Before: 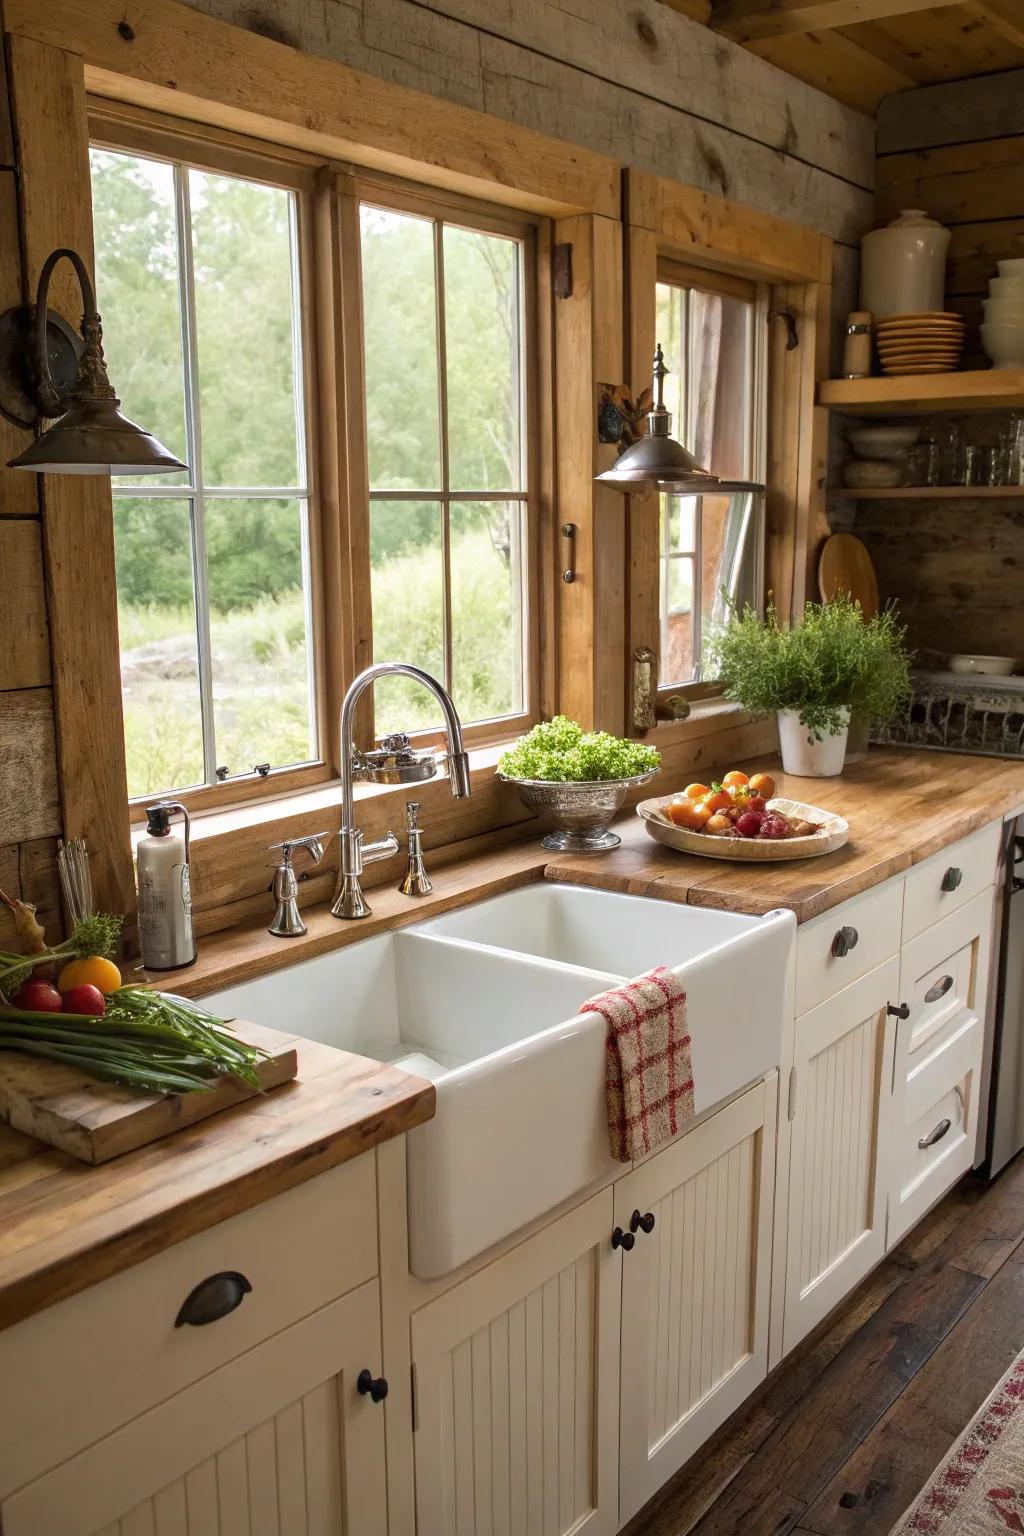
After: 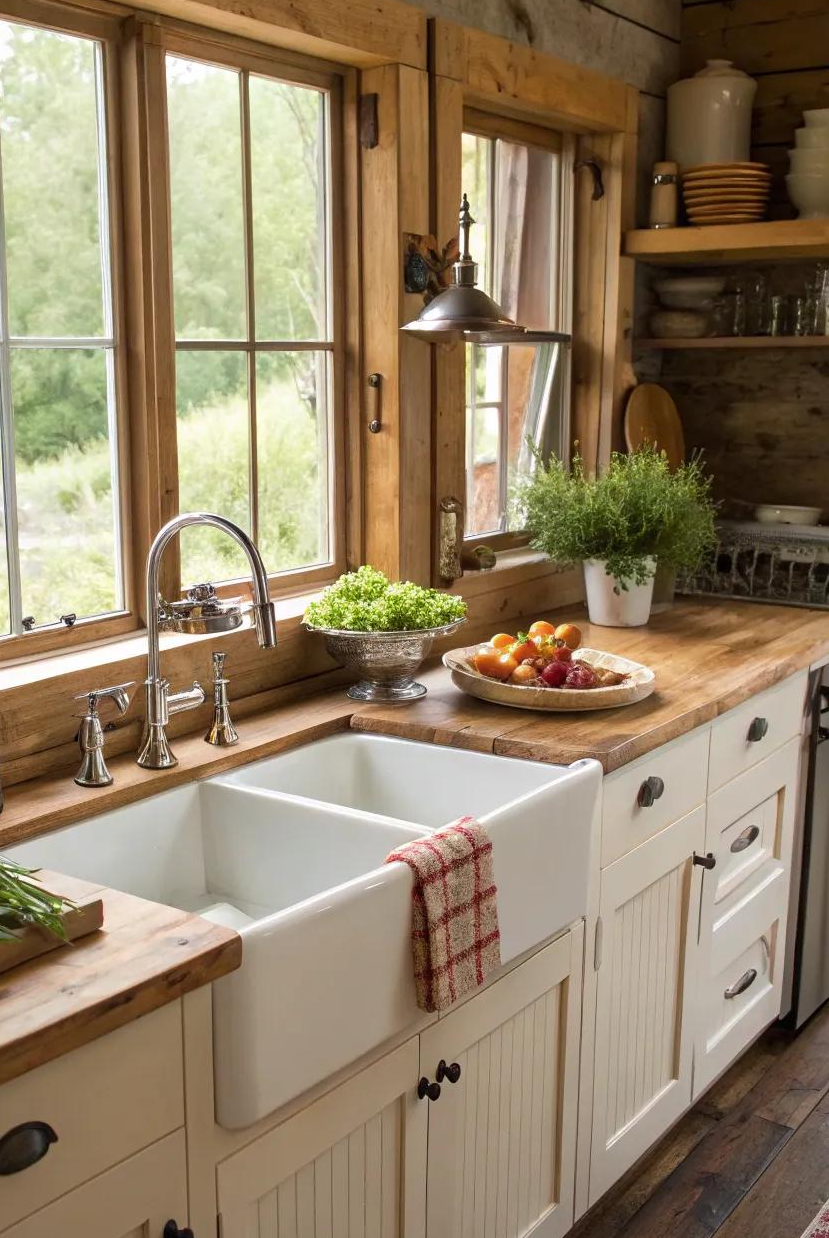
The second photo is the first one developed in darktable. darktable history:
crop: left 19.019%, top 9.779%, right 0.001%, bottom 9.58%
